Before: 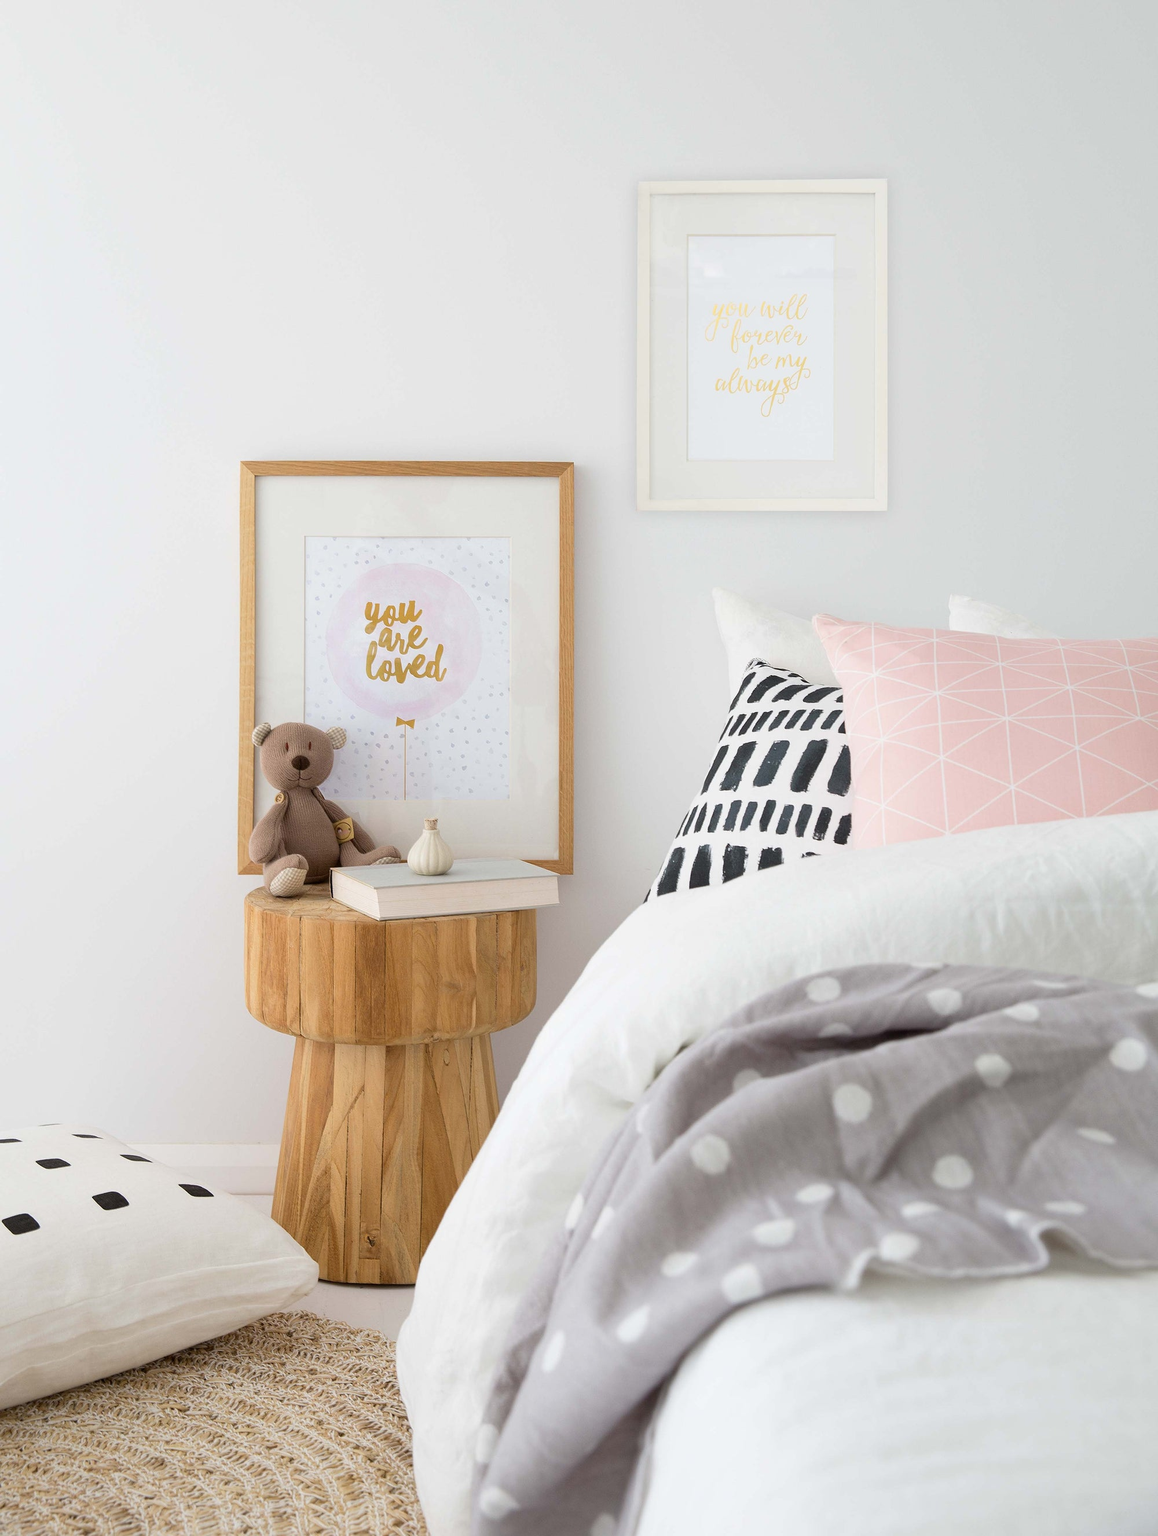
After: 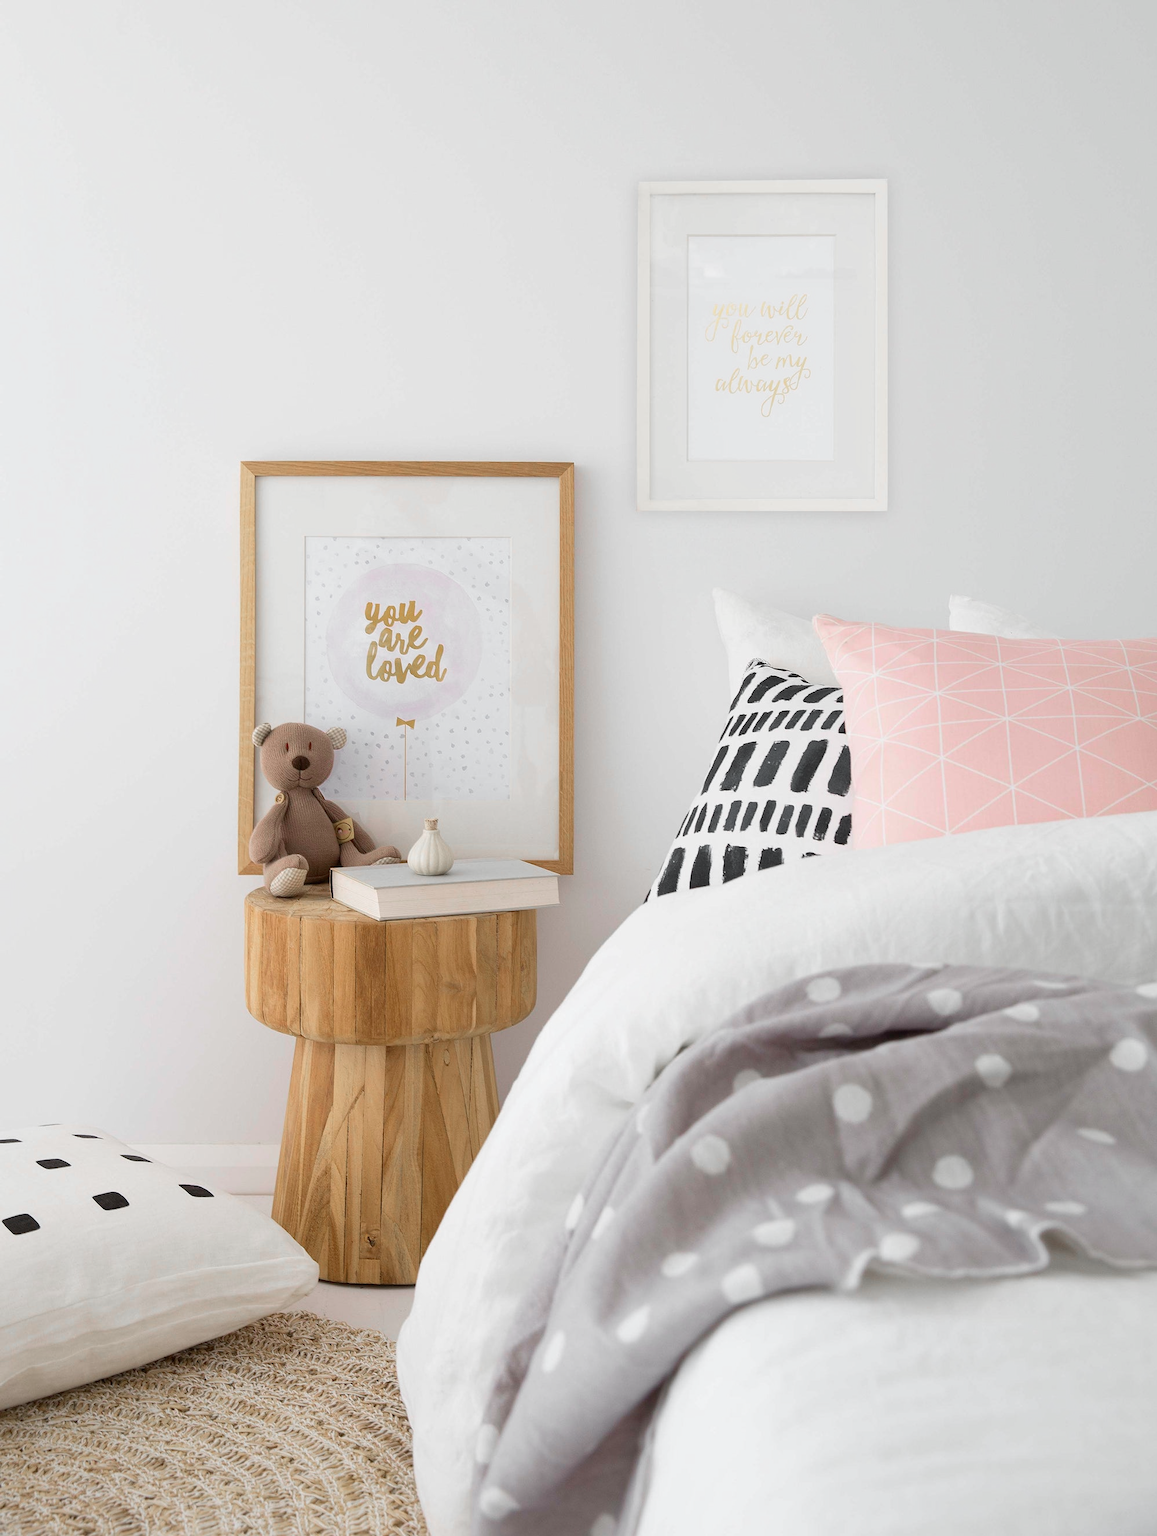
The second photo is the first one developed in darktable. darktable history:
contrast brightness saturation: contrast -0.02, brightness -0.01, saturation 0.03
color zones: curves: ch1 [(0, 0.638) (0.193, 0.442) (0.286, 0.15) (0.429, 0.14) (0.571, 0.142) (0.714, 0.154) (0.857, 0.175) (1, 0.638)]
